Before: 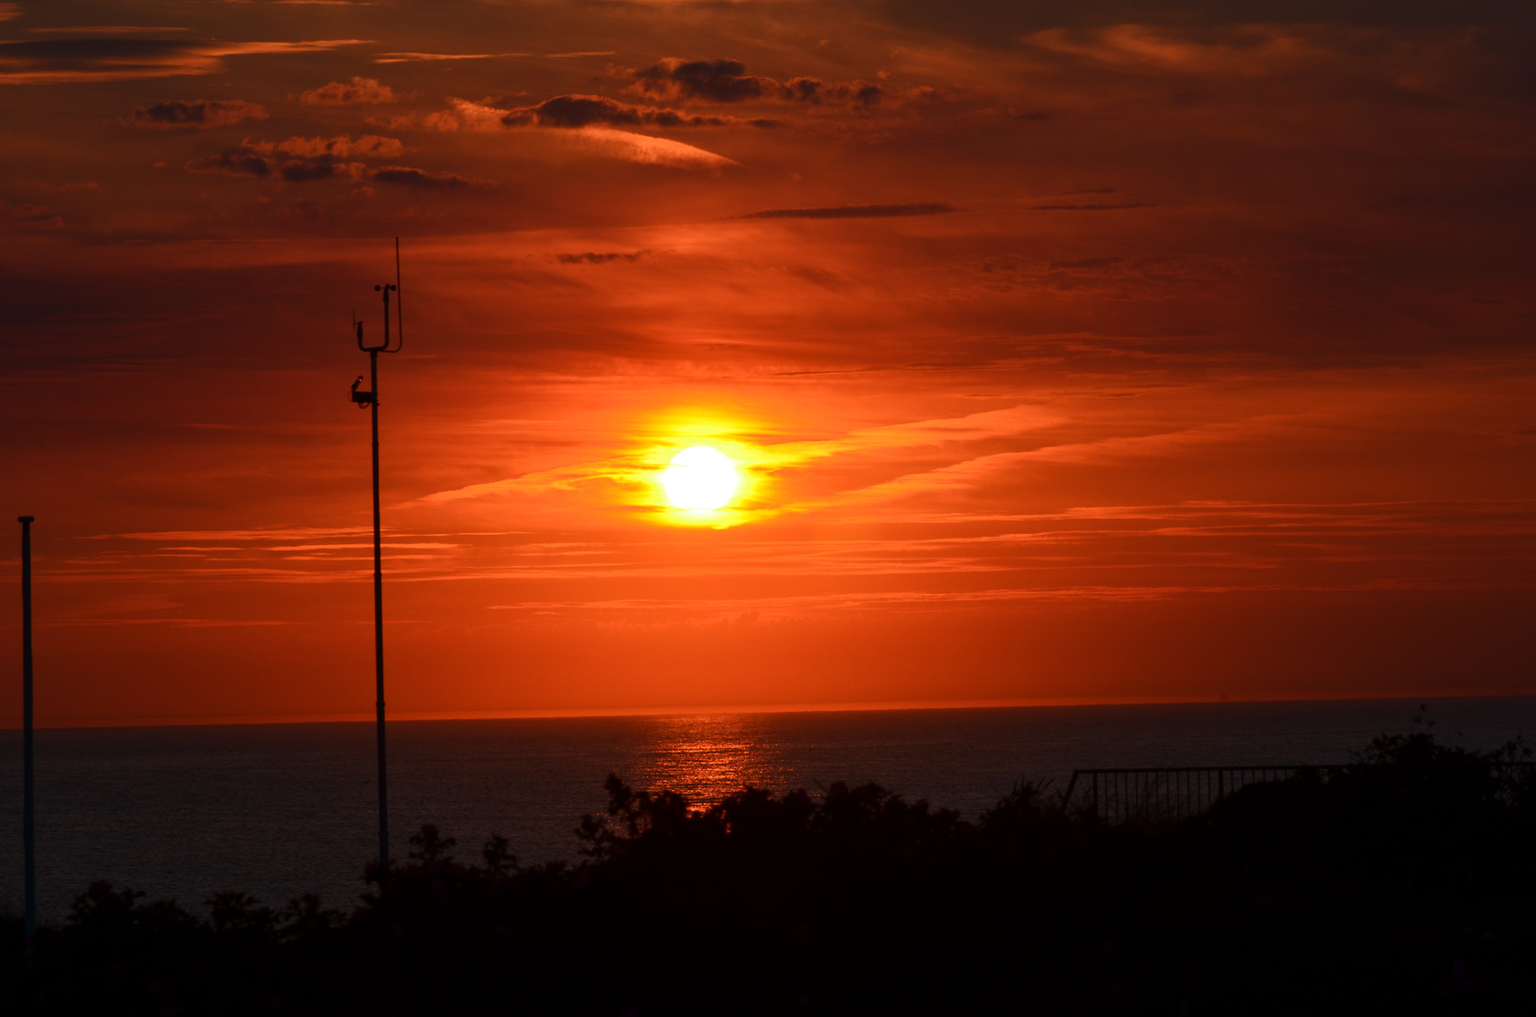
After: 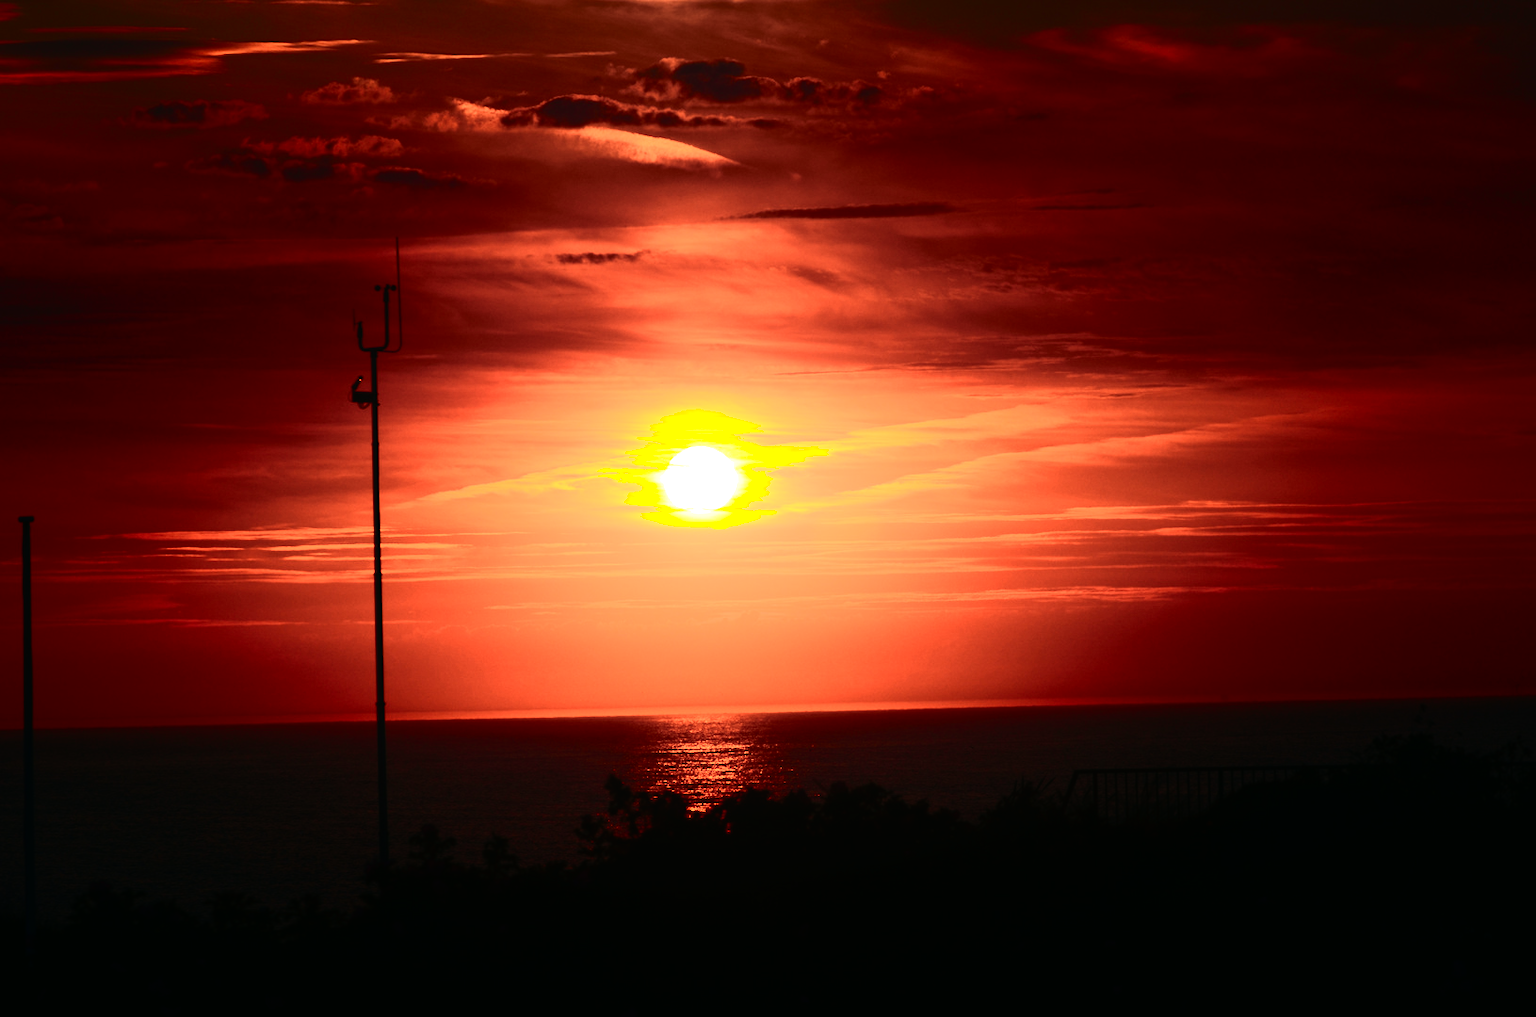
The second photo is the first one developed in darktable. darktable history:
tone equalizer: -8 EV -1.08 EV, -7 EV -1.01 EV, -6 EV -0.867 EV, -5 EV -0.578 EV, -3 EV 0.578 EV, -2 EV 0.867 EV, -1 EV 1.01 EV, +0 EV 1.08 EV, edges refinement/feathering 500, mask exposure compensation -1.57 EV, preserve details no
tone curve: curves: ch0 [(0, 0.013) (0.104, 0.103) (0.258, 0.267) (0.448, 0.487) (0.709, 0.794) (0.895, 0.915) (0.994, 0.971)]; ch1 [(0, 0) (0.335, 0.298) (0.446, 0.413) (0.488, 0.484) (0.515, 0.508) (0.584, 0.623) (0.635, 0.661) (1, 1)]; ch2 [(0, 0) (0.314, 0.306) (0.436, 0.447) (0.502, 0.503) (0.538, 0.541) (0.568, 0.603) (0.641, 0.635) (0.717, 0.701) (1, 1)], color space Lab, independent channels, preserve colors none
shadows and highlights: shadows -40.15, highlights 62.88, soften with gaussian
contrast brightness saturation: contrast 0.15, brightness 0.05
